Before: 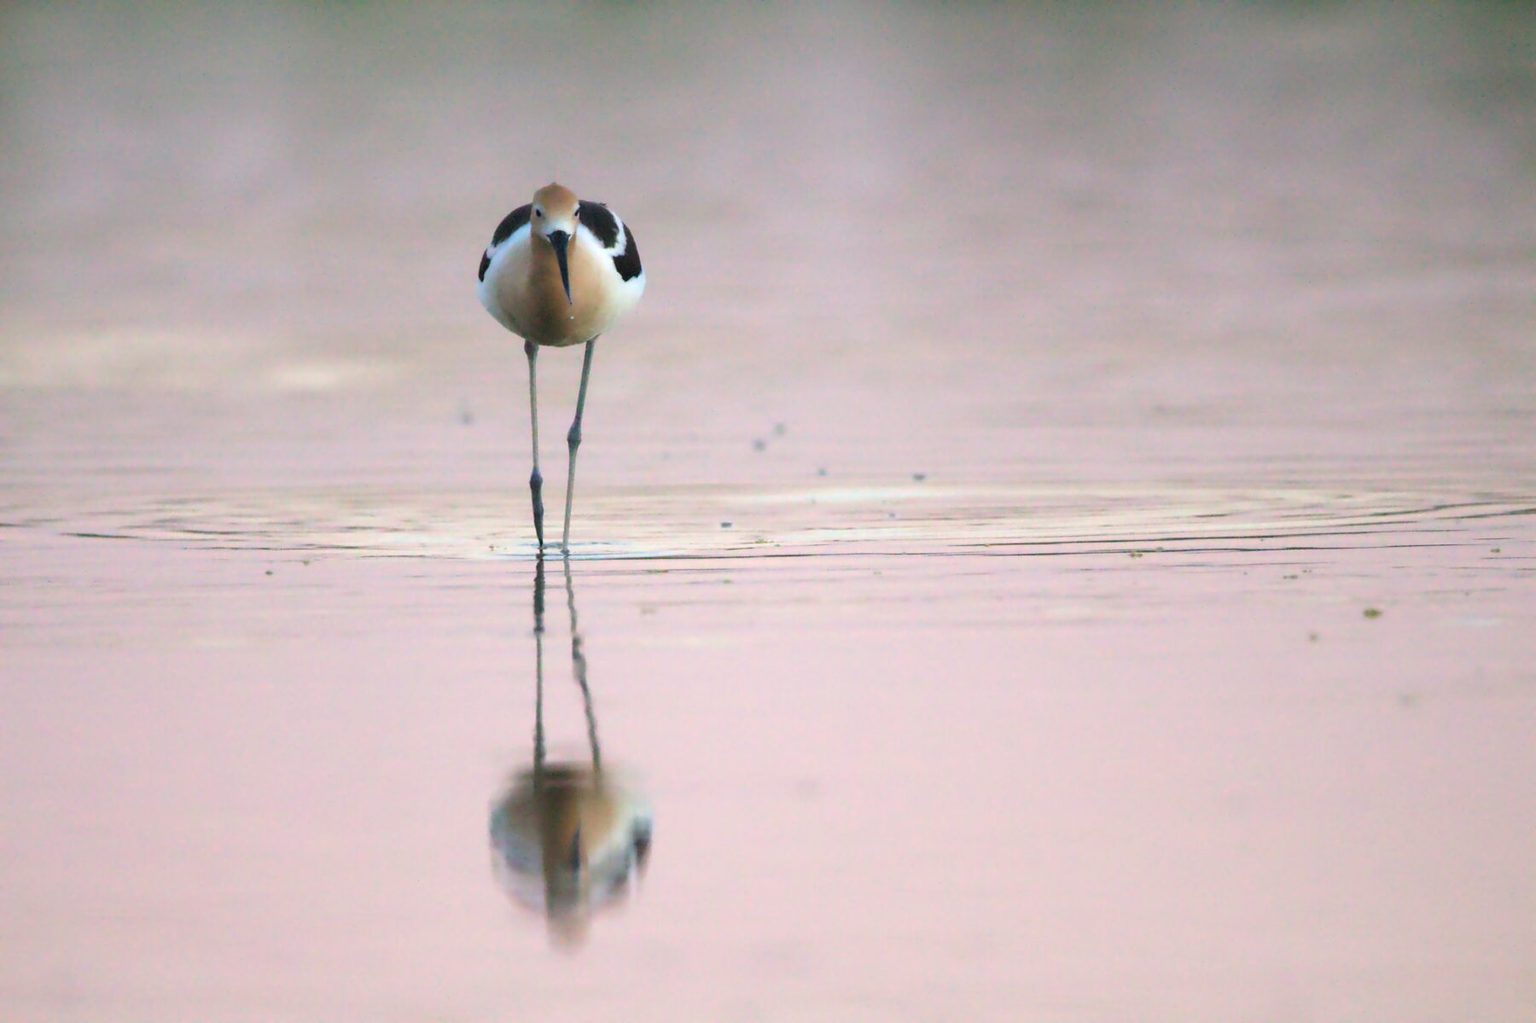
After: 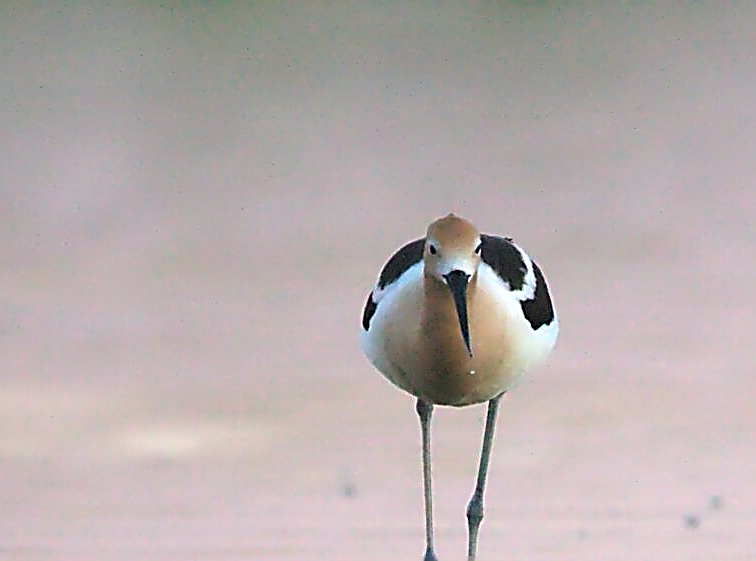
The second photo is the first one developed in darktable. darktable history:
crop and rotate: left 11.003%, top 0.063%, right 46.958%, bottom 53.147%
base curve: preserve colors none
sharpen: amount 1.999
exposure: black level correction -0.005, exposure 0.051 EV, compensate highlight preservation false
